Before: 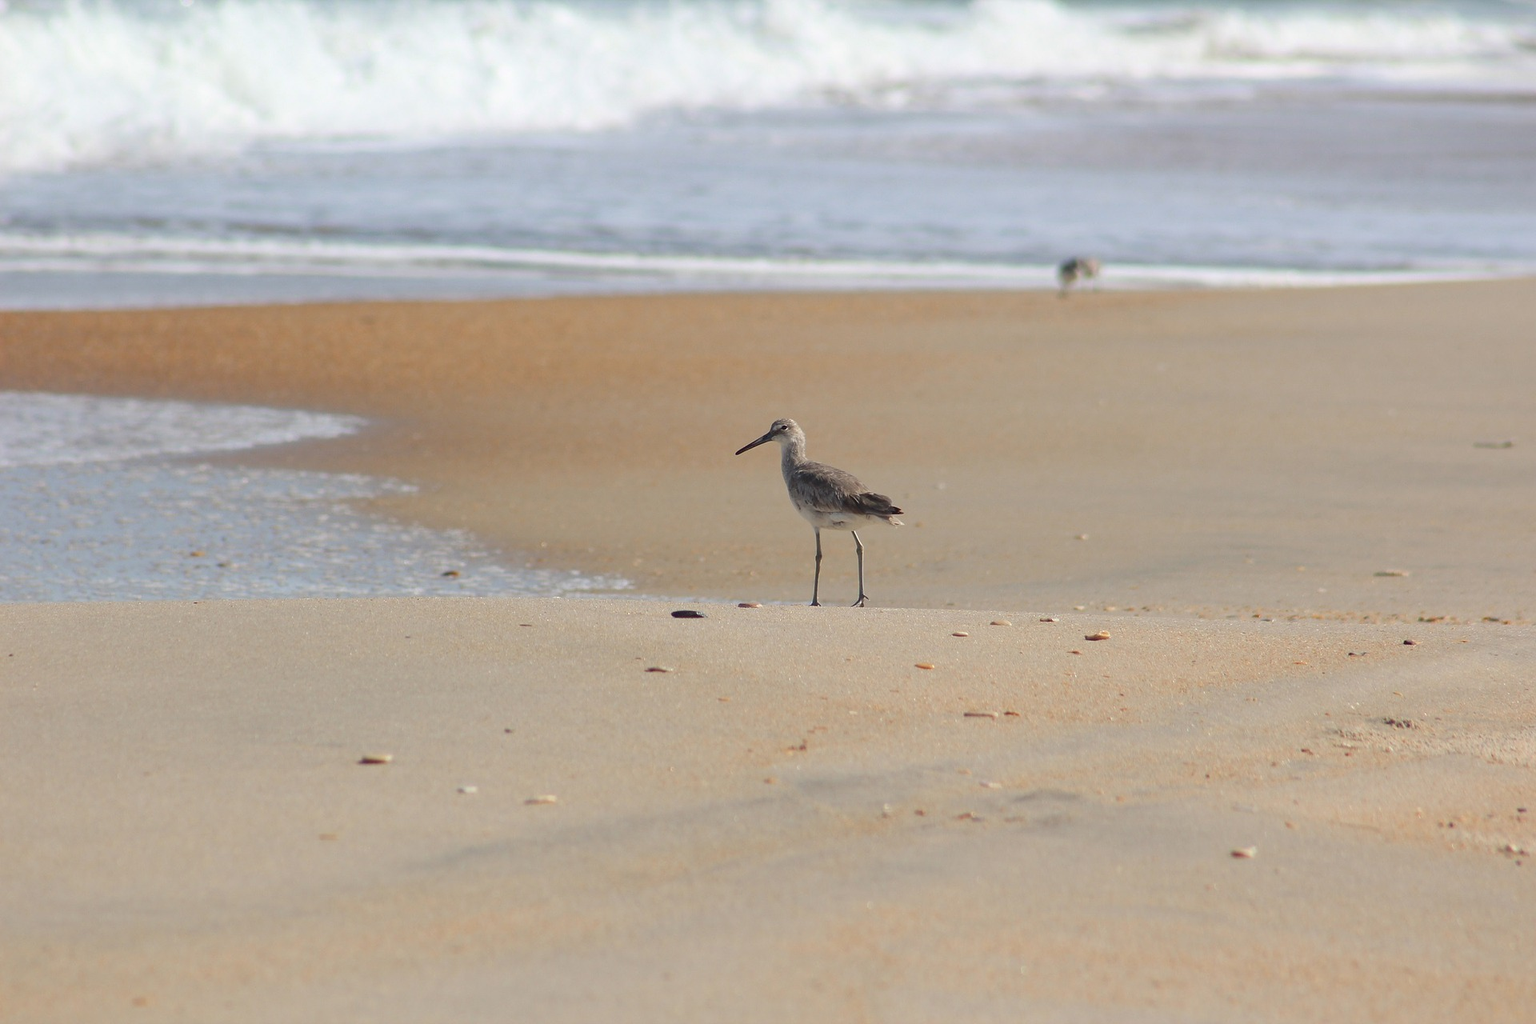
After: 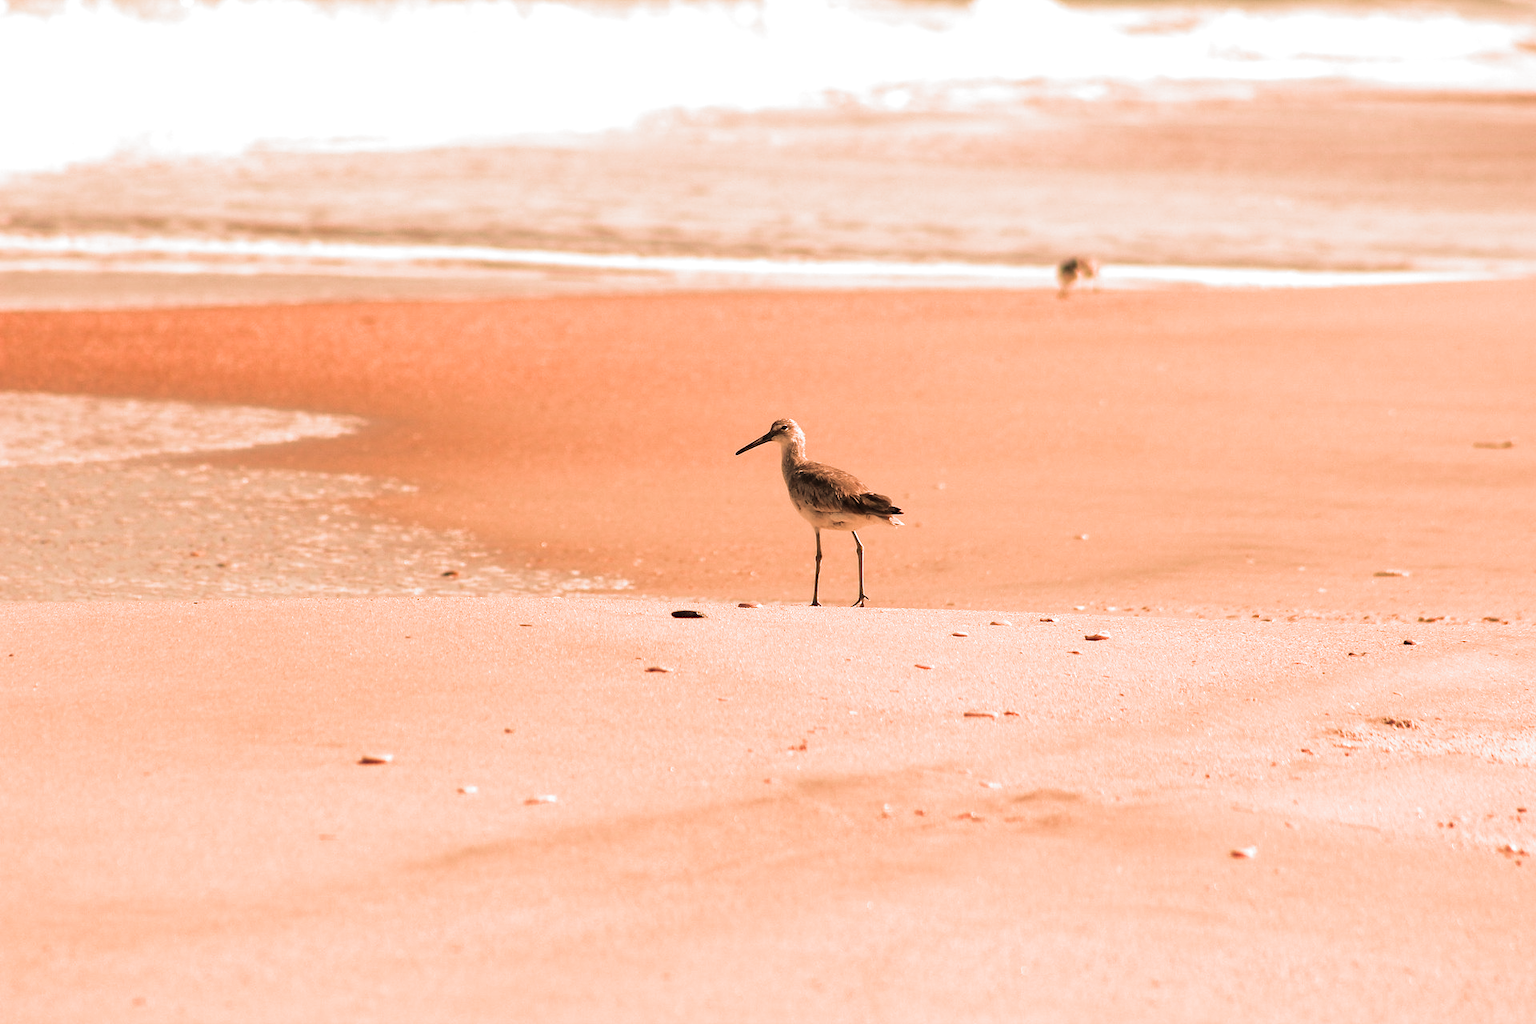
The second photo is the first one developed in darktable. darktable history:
white balance: red 1.467, blue 0.684
filmic rgb: black relative exposure -8.2 EV, white relative exposure 2.2 EV, threshold 3 EV, hardness 7.11, latitude 75%, contrast 1.325, highlights saturation mix -2%, shadows ↔ highlights balance 30%, preserve chrominance RGB euclidean norm, color science v5 (2021), contrast in shadows safe, contrast in highlights safe, enable highlight reconstruction true
